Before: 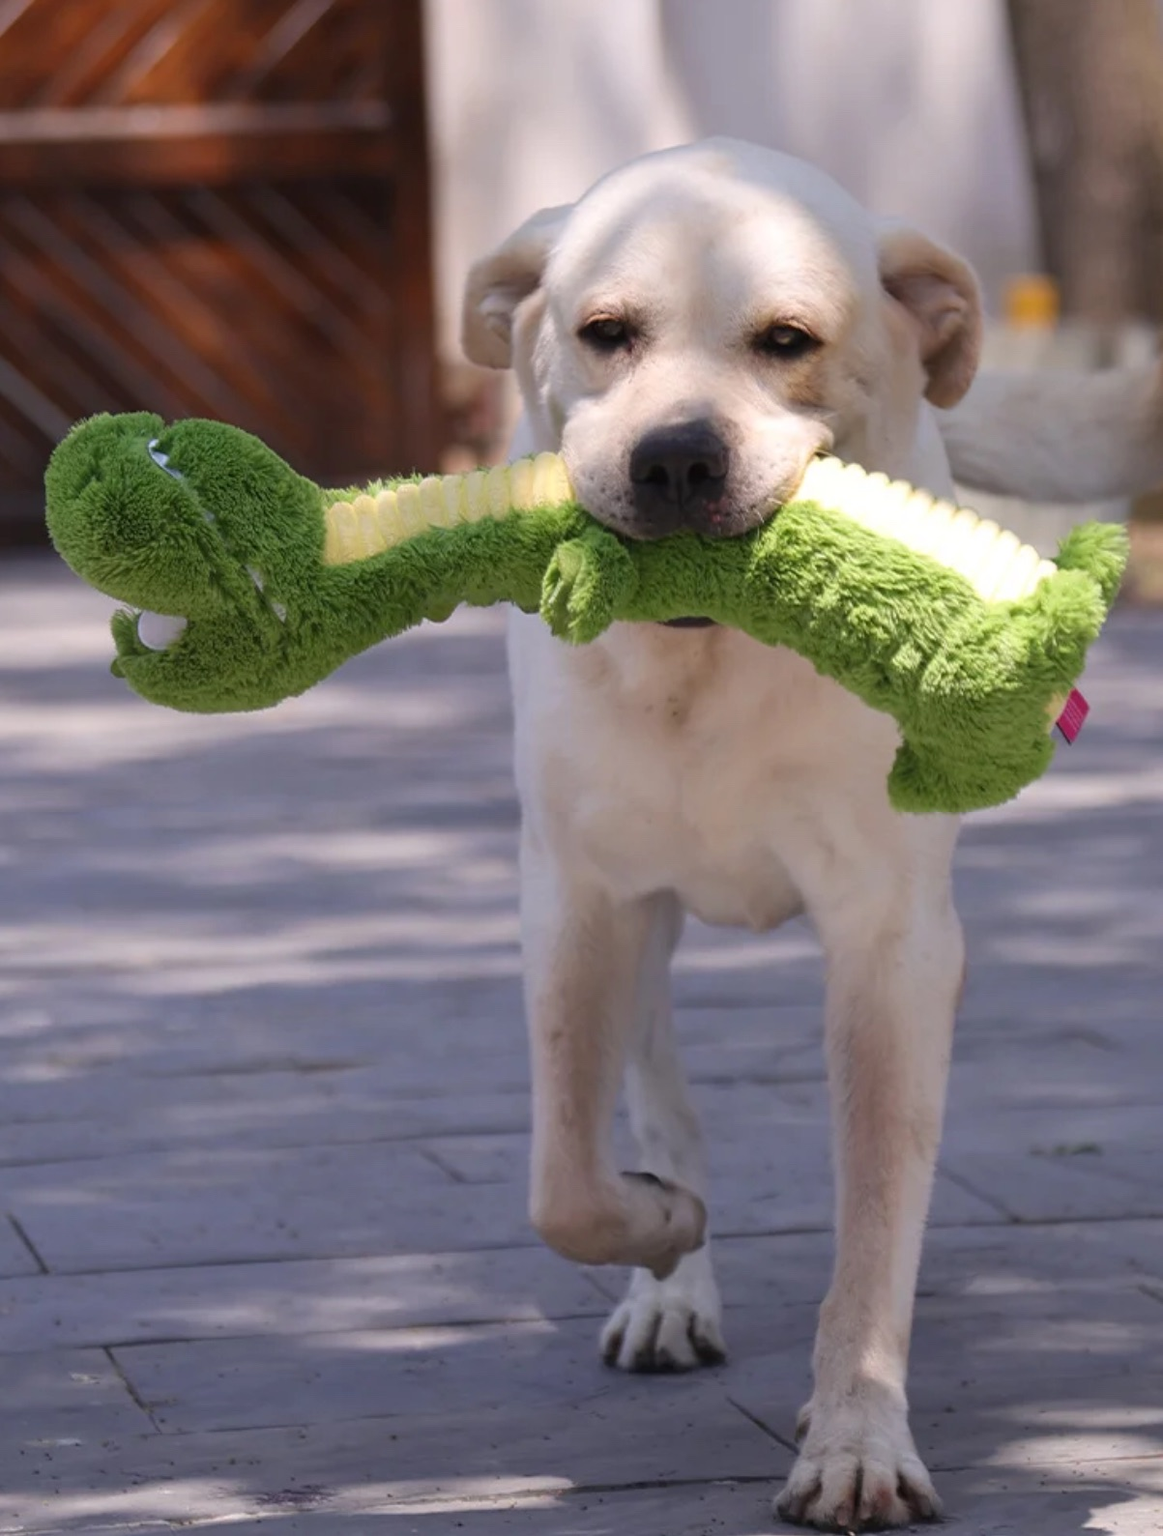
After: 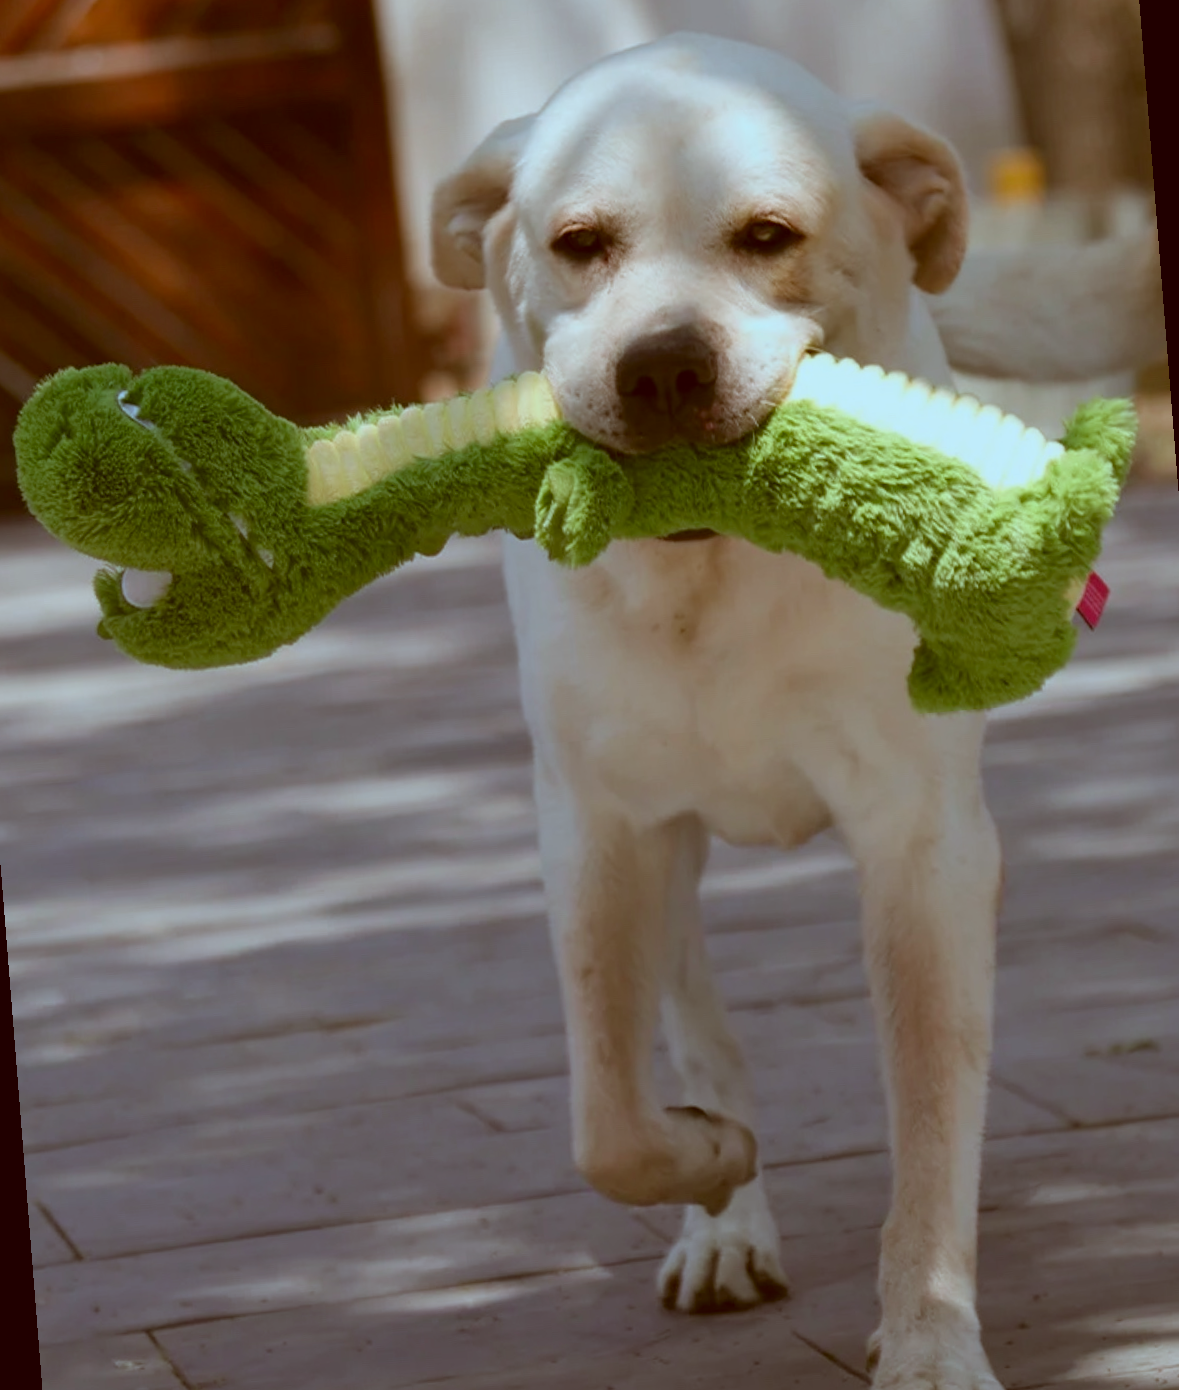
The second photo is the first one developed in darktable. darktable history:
color correction: highlights a* -14.62, highlights b* -16.22, shadows a* 10.12, shadows b* 29.4
rotate and perspective: rotation -4.57°, crop left 0.054, crop right 0.944, crop top 0.087, crop bottom 0.914
exposure: exposure -0.36 EV, compensate highlight preservation false
tone equalizer: on, module defaults
